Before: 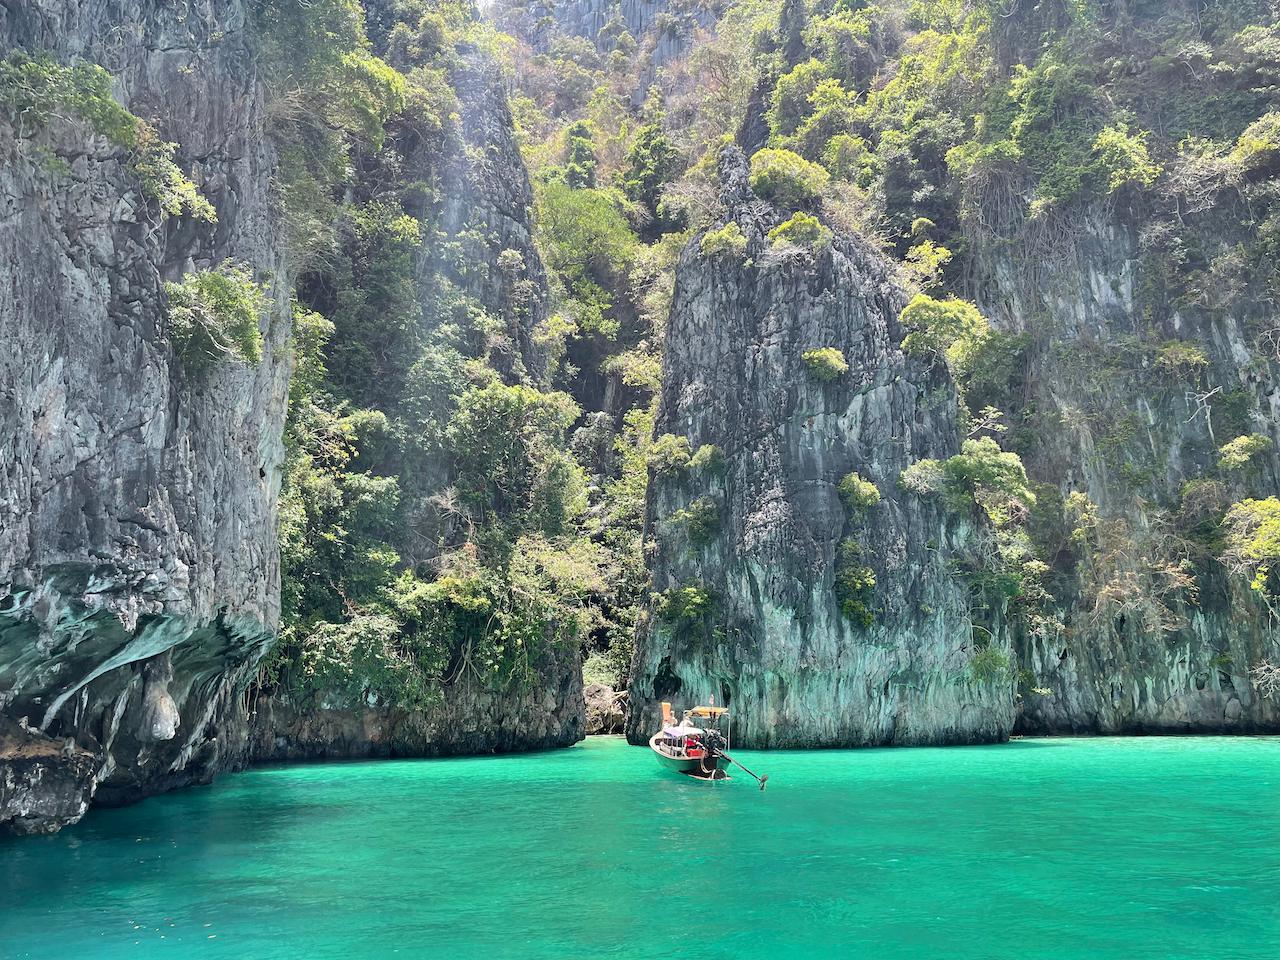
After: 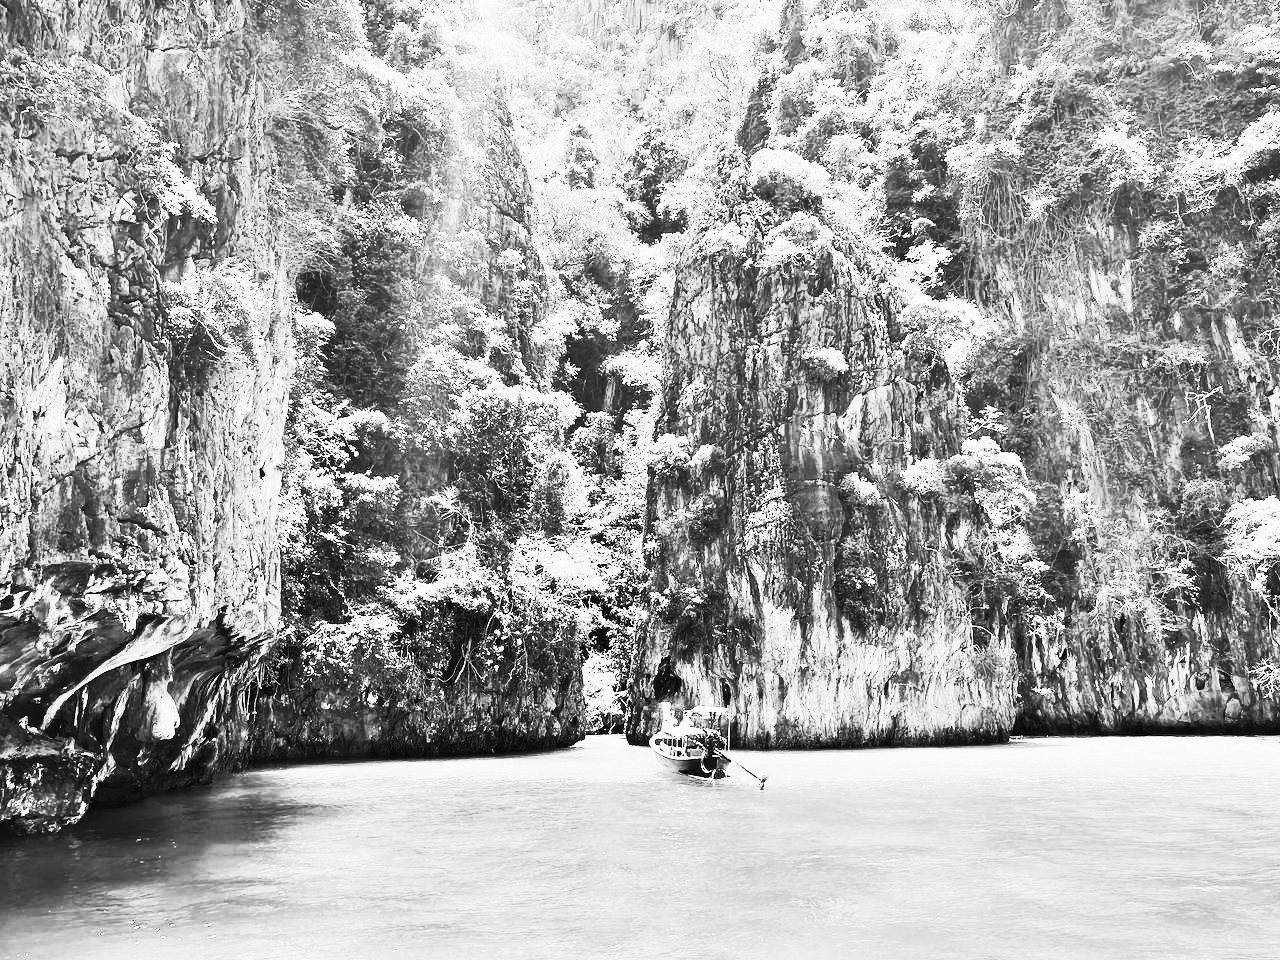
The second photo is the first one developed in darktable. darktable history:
contrast brightness saturation: contrast 0.53, brightness 0.47, saturation -1
sigmoid: contrast 1.8
